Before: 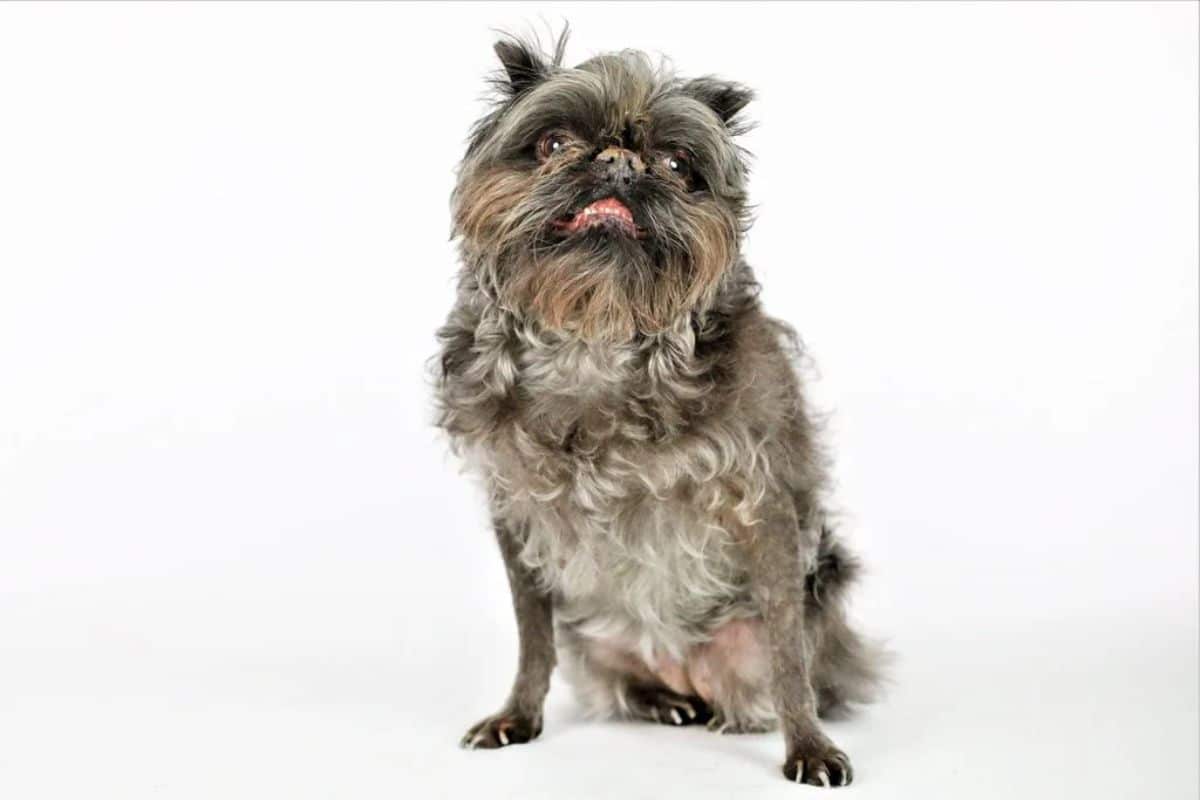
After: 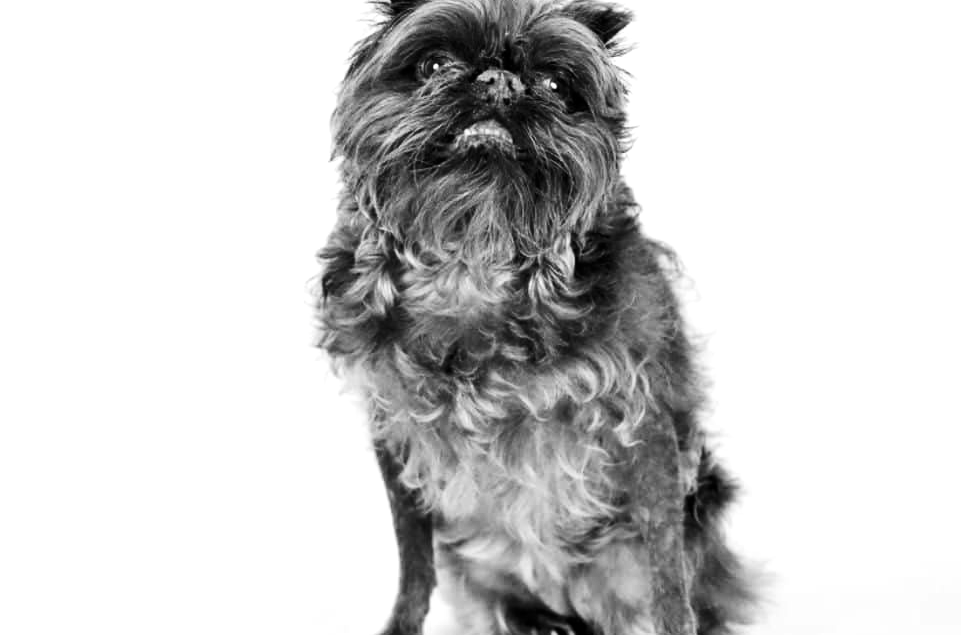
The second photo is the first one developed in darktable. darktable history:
exposure: exposure 0.164 EV, compensate exposure bias true, compensate highlight preservation false
color balance rgb: perceptual saturation grading › global saturation 30.485%, global vibrance 2.117%
crop and rotate: left 10.034%, top 10.002%, right 9.841%, bottom 10.533%
color calibration: output gray [0.21, 0.42, 0.37, 0], illuminant custom, x 0.371, y 0.382, temperature 4279.12 K, gamut compression 0.992
contrast brightness saturation: contrast 0.209, brightness -0.106, saturation 0.211
